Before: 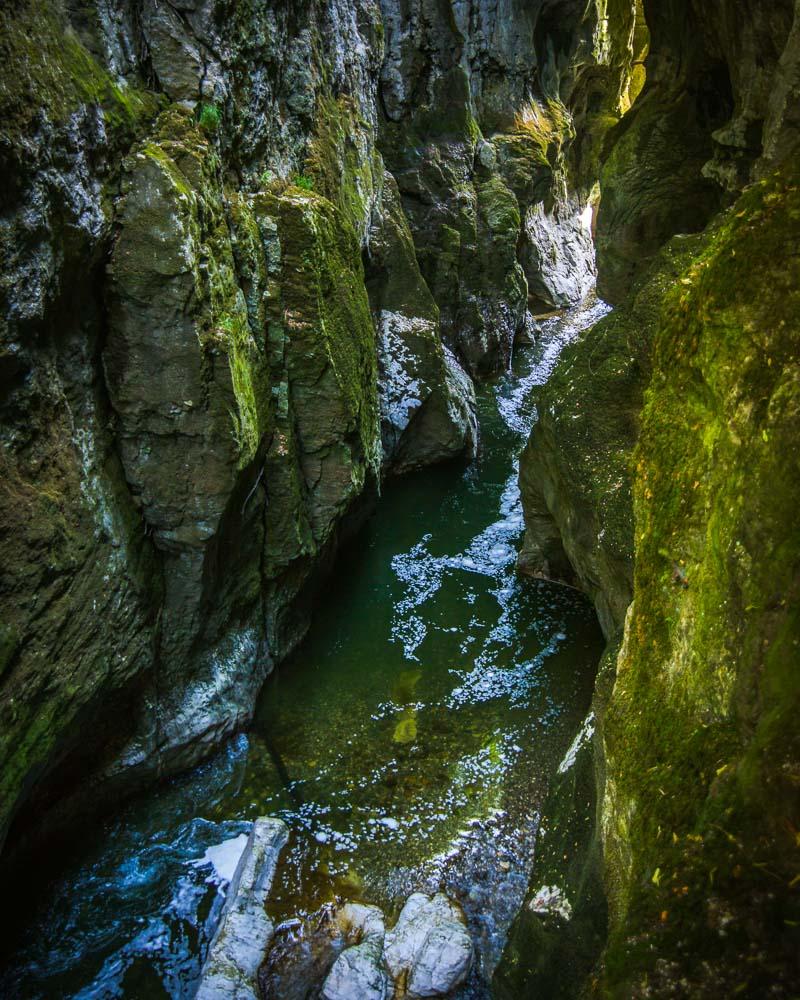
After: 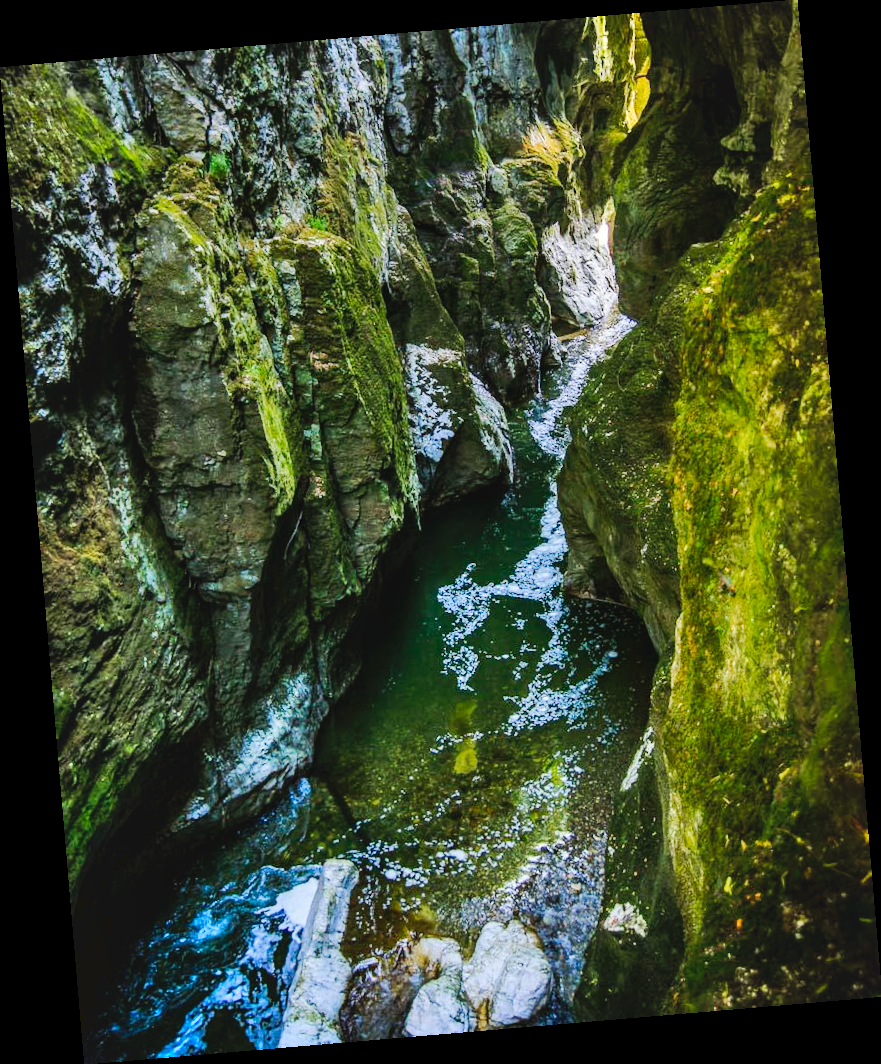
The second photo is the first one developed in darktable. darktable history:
shadows and highlights: shadows 53, soften with gaussian
tone curve: curves: ch0 [(0, 0) (0.003, 0.035) (0.011, 0.035) (0.025, 0.035) (0.044, 0.046) (0.069, 0.063) (0.1, 0.084) (0.136, 0.123) (0.177, 0.174) (0.224, 0.232) (0.277, 0.304) (0.335, 0.387) (0.399, 0.476) (0.468, 0.566) (0.543, 0.639) (0.623, 0.714) (0.709, 0.776) (0.801, 0.851) (0.898, 0.921) (1, 1)], preserve colors none
rotate and perspective: rotation -4.86°, automatic cropping off
